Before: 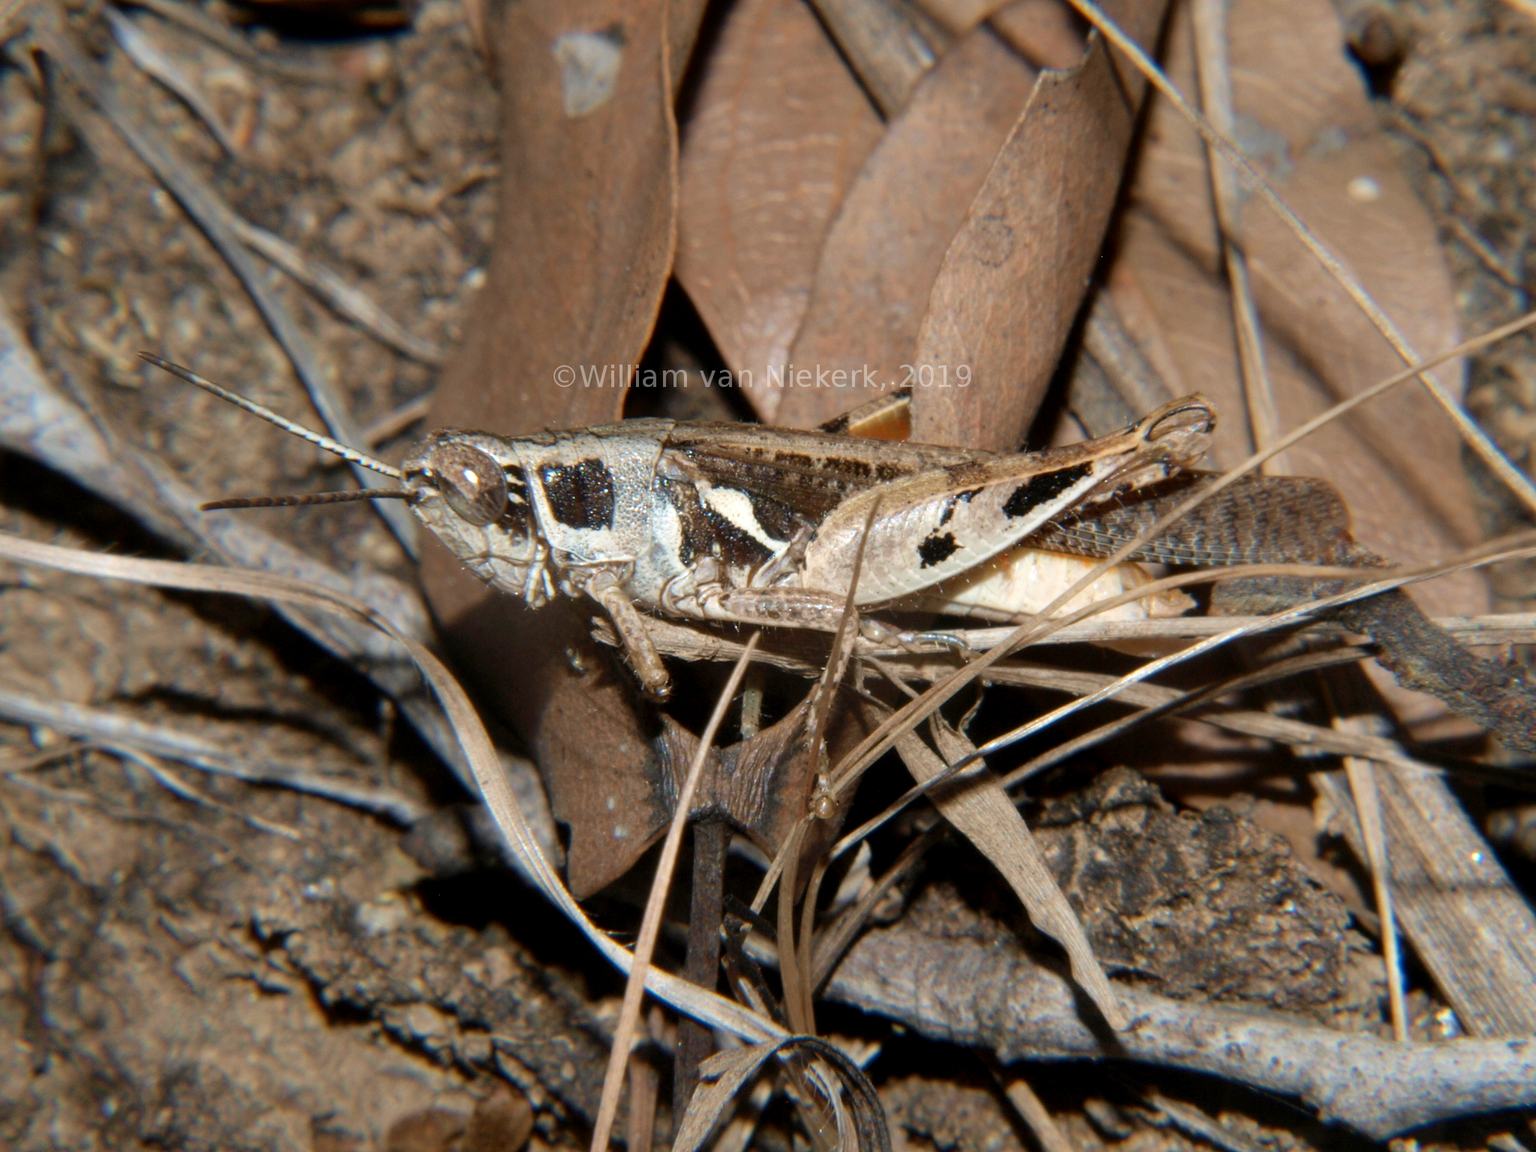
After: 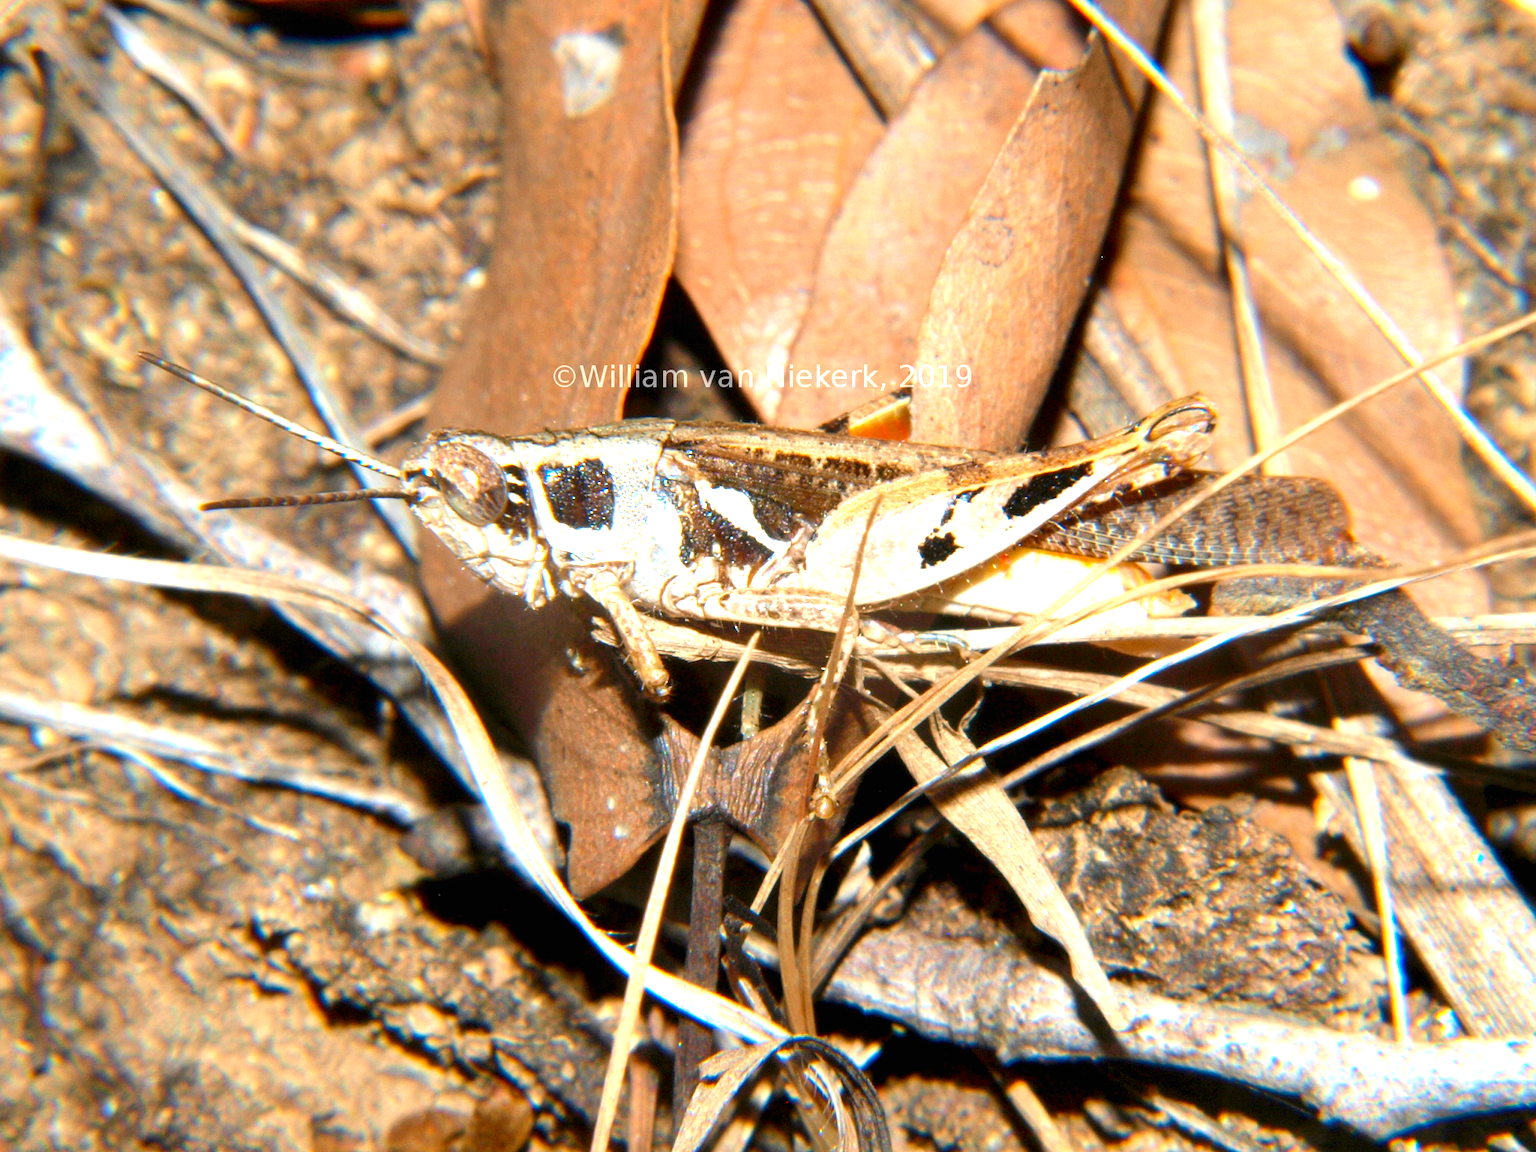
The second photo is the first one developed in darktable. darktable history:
contrast brightness saturation: saturation 0.5
exposure: black level correction 0, exposure 1.45 EV, compensate exposure bias true, compensate highlight preservation false
